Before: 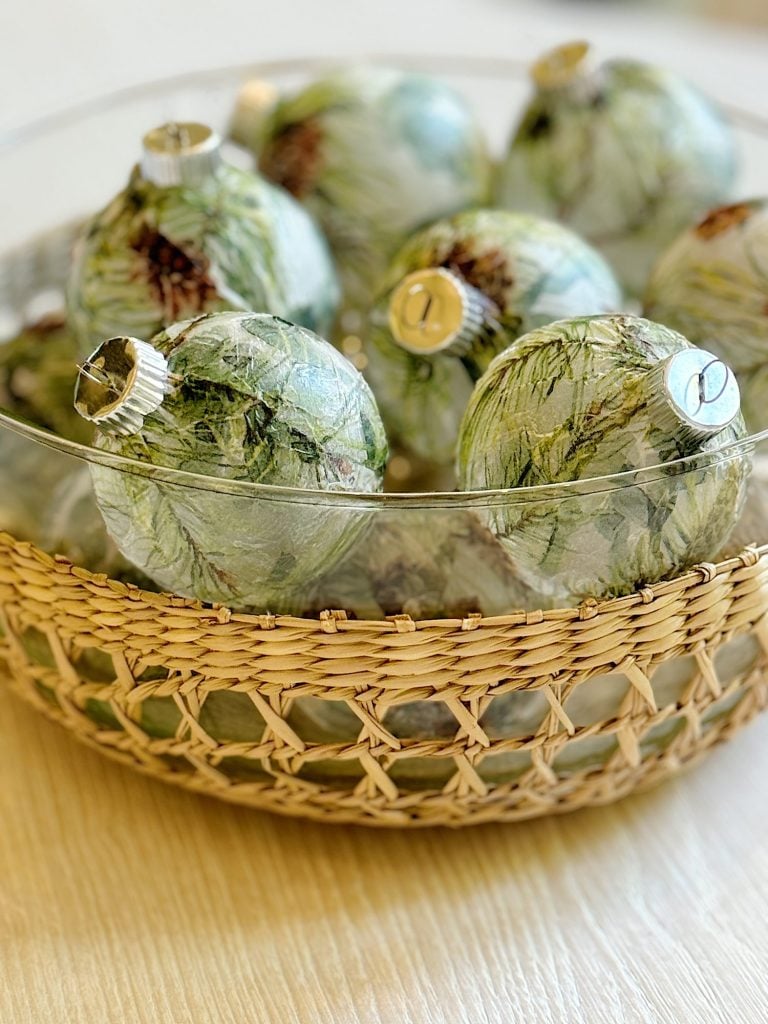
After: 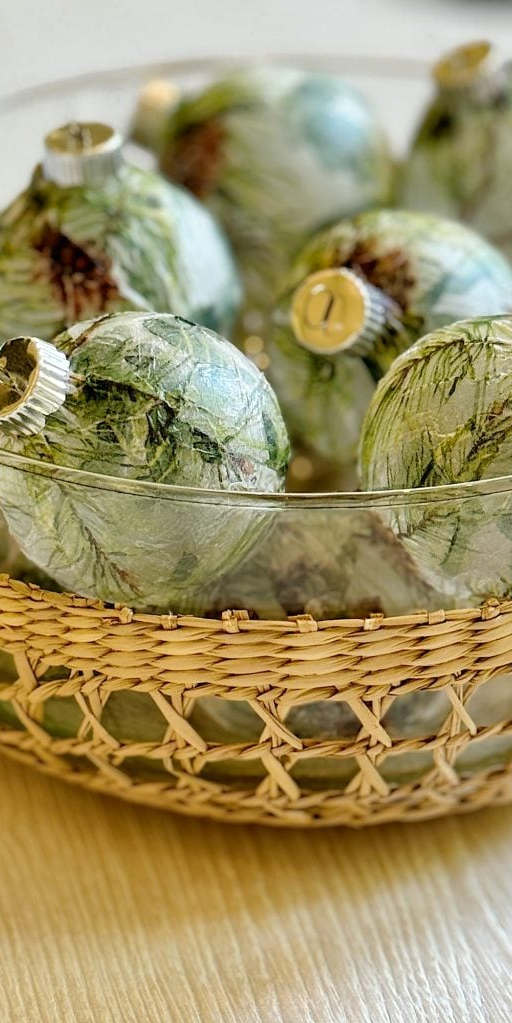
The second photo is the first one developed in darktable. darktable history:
levels: black 0.054%, levels [0, 0.498, 0.996]
shadows and highlights: soften with gaussian
crop and rotate: left 12.873%, right 20.432%
